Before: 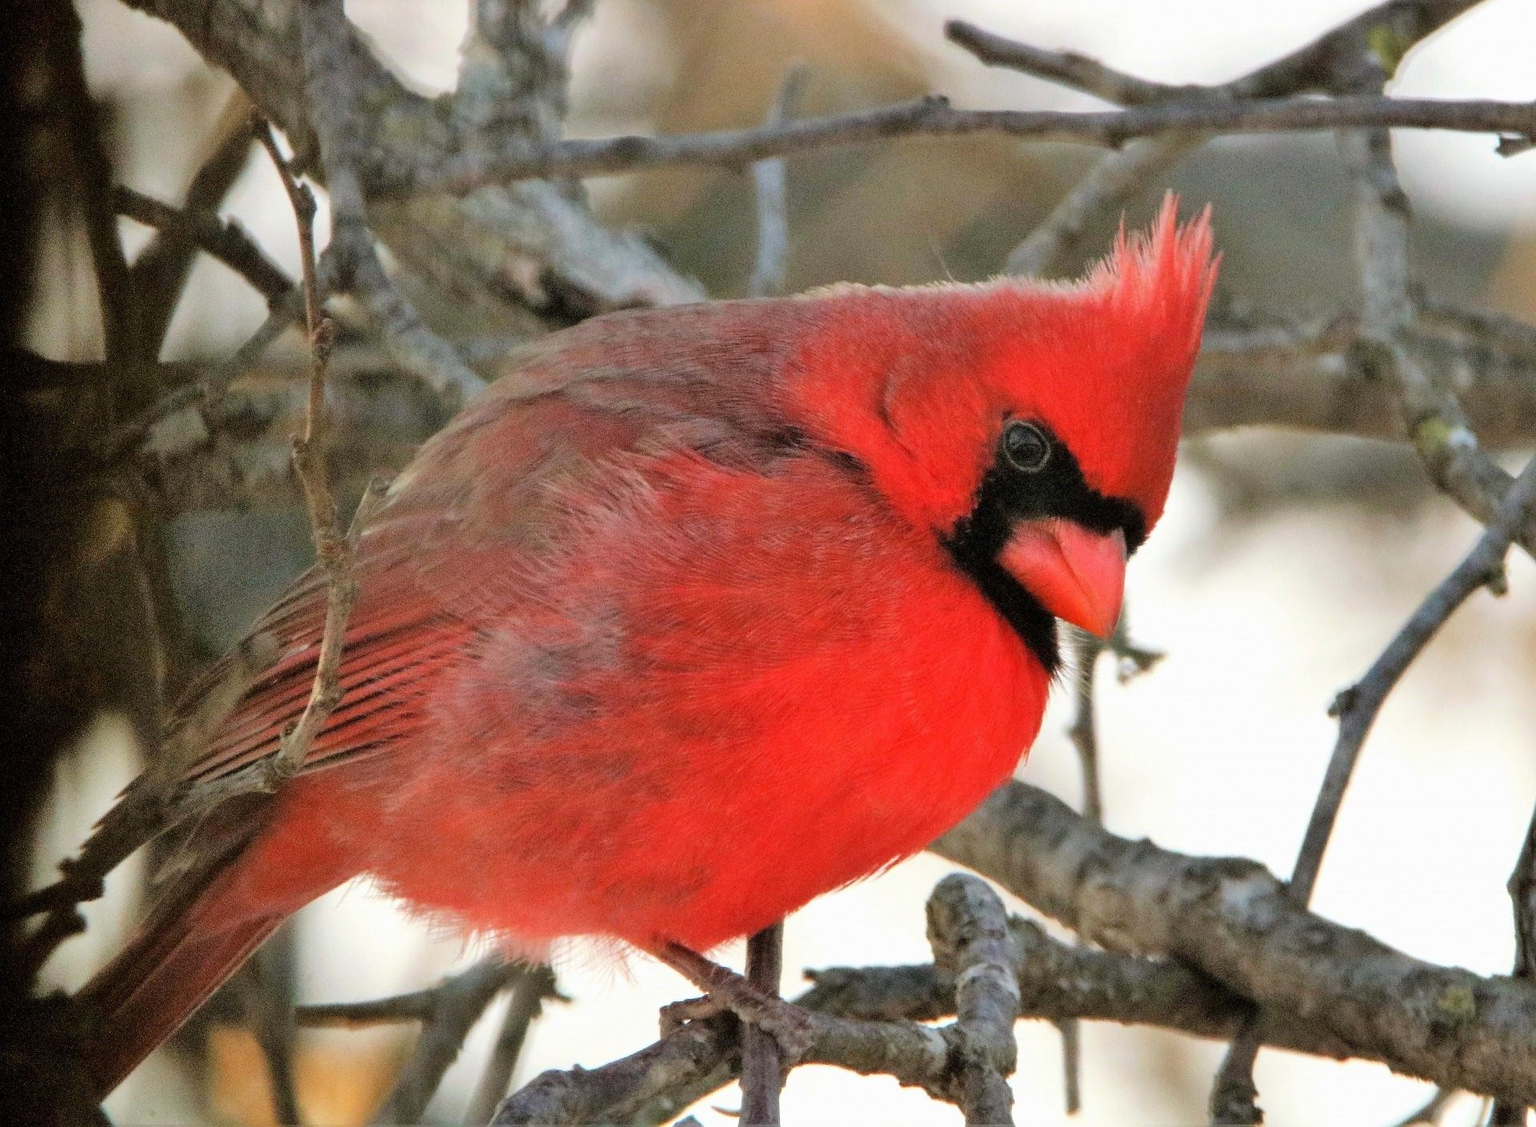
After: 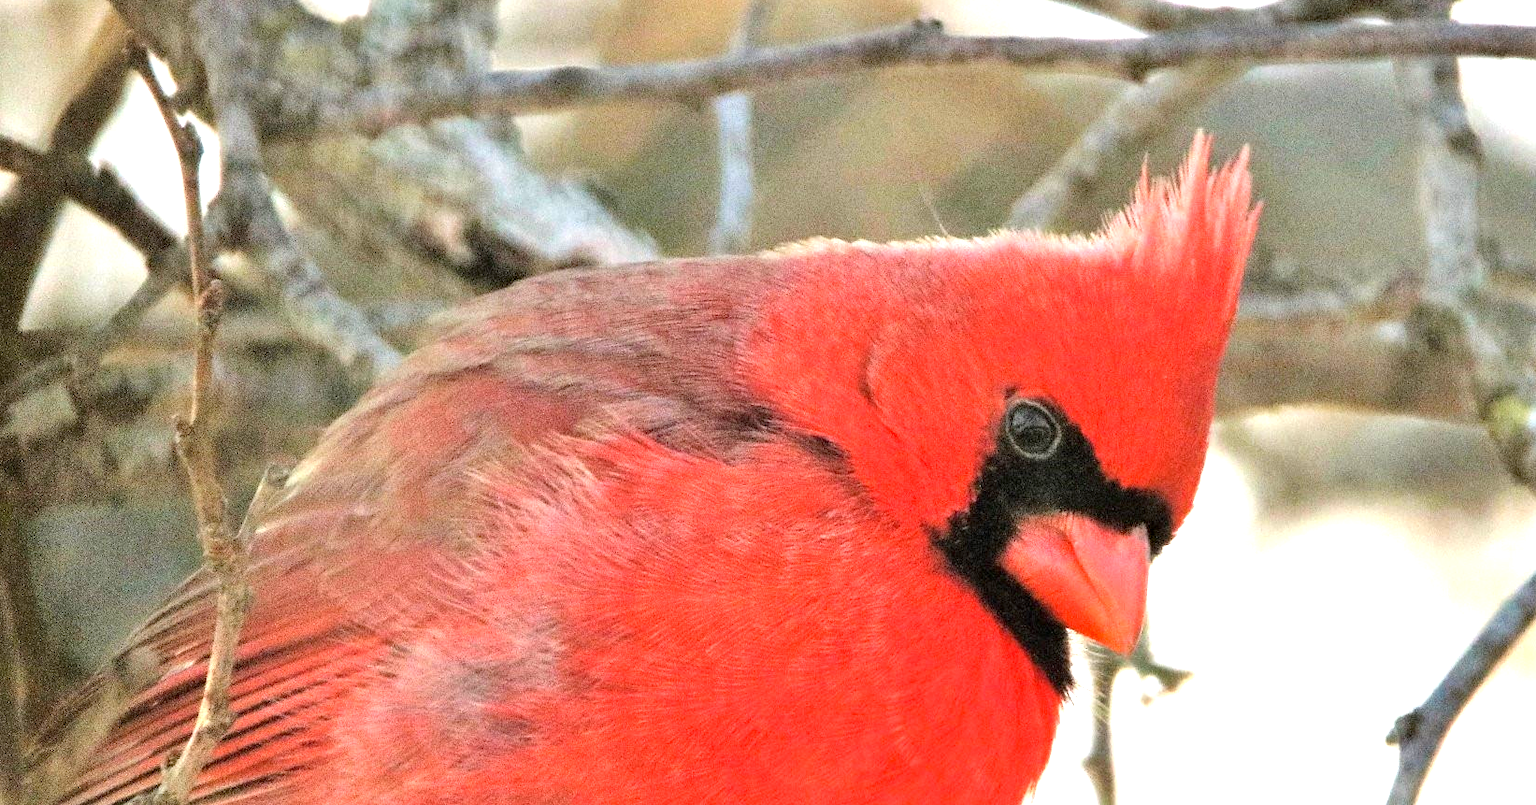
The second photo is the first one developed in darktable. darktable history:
haze removal: compatibility mode true
exposure: exposure 1.219 EV, compensate highlight preservation false
crop and rotate: left 9.321%, top 7.084%, right 5.067%, bottom 31.68%
